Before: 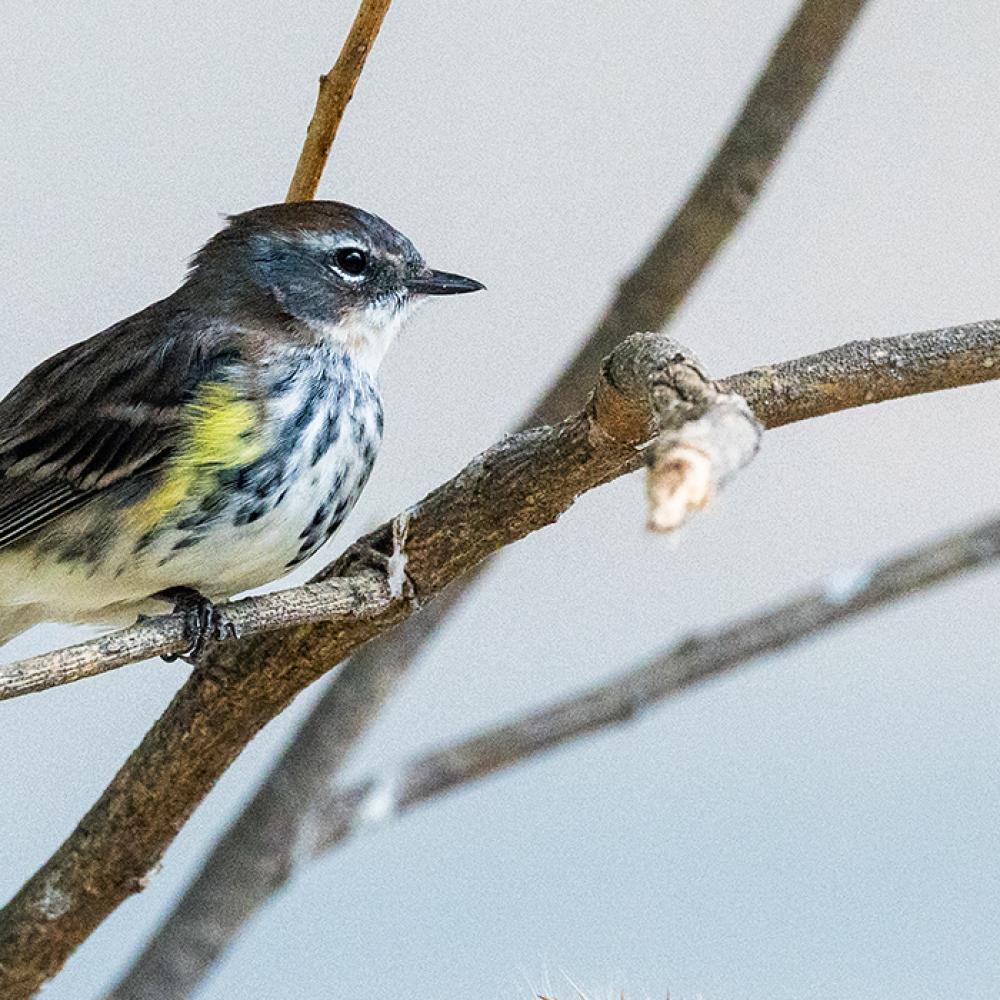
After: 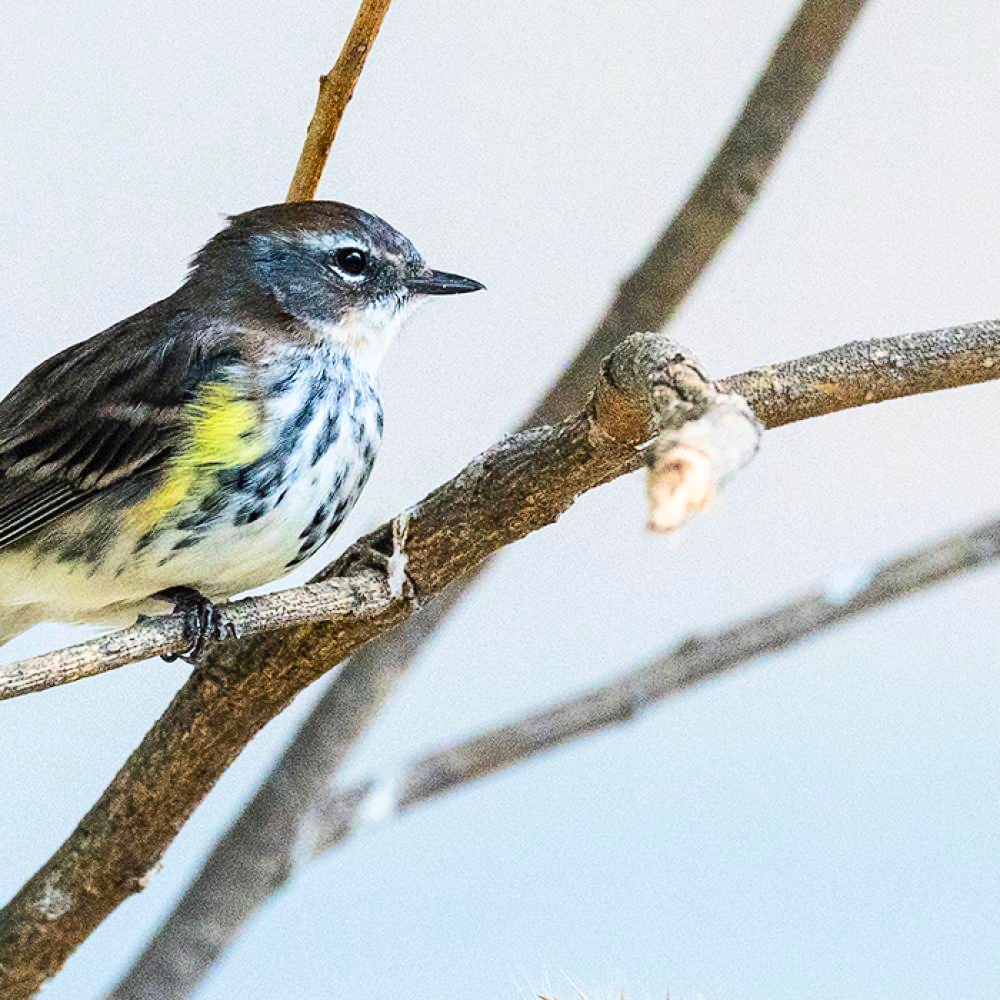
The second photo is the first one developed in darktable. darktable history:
contrast brightness saturation: contrast 0.197, brightness 0.158, saturation 0.218
